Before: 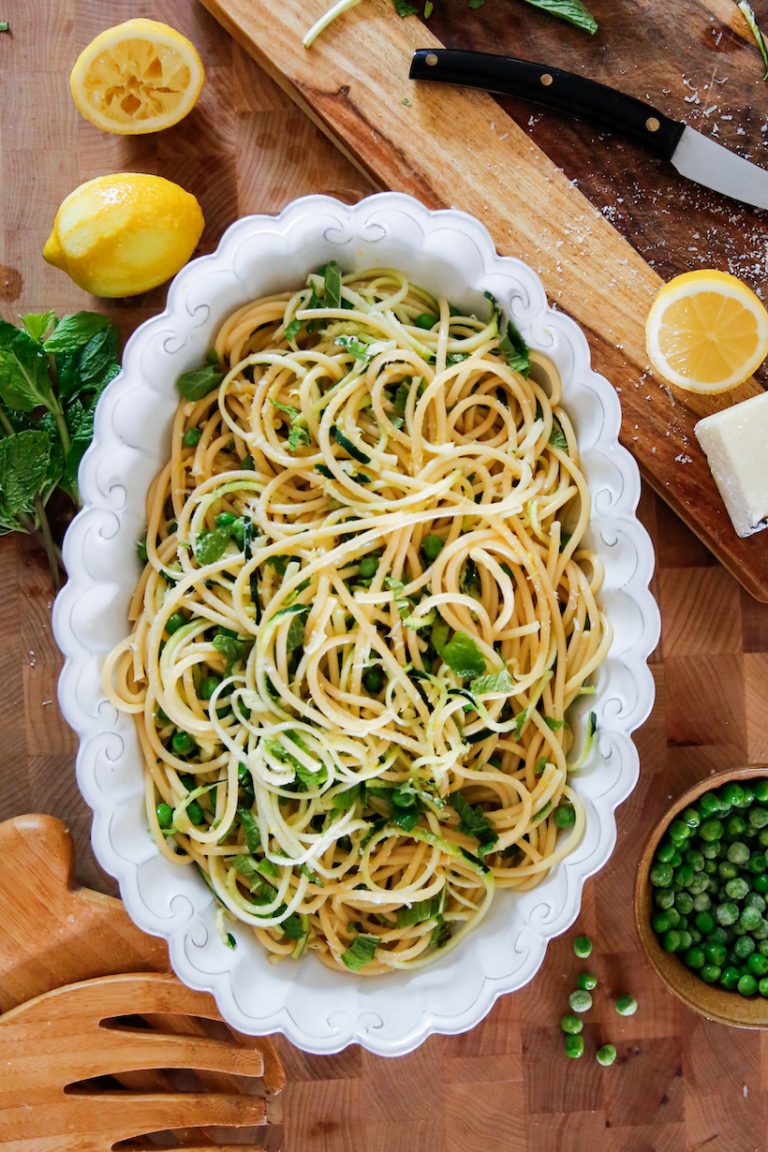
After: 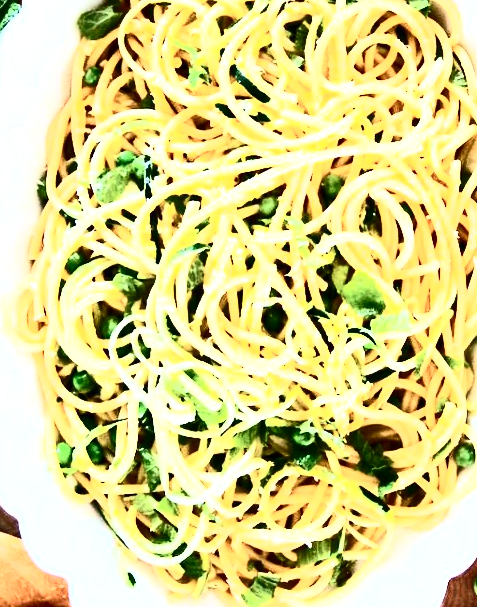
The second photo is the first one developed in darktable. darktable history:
exposure: exposure 1 EV, compensate highlight preservation false
contrast brightness saturation: contrast 0.912, brightness 0.203
crop: left 13.146%, top 31.349%, right 24.665%, bottom 15.907%
